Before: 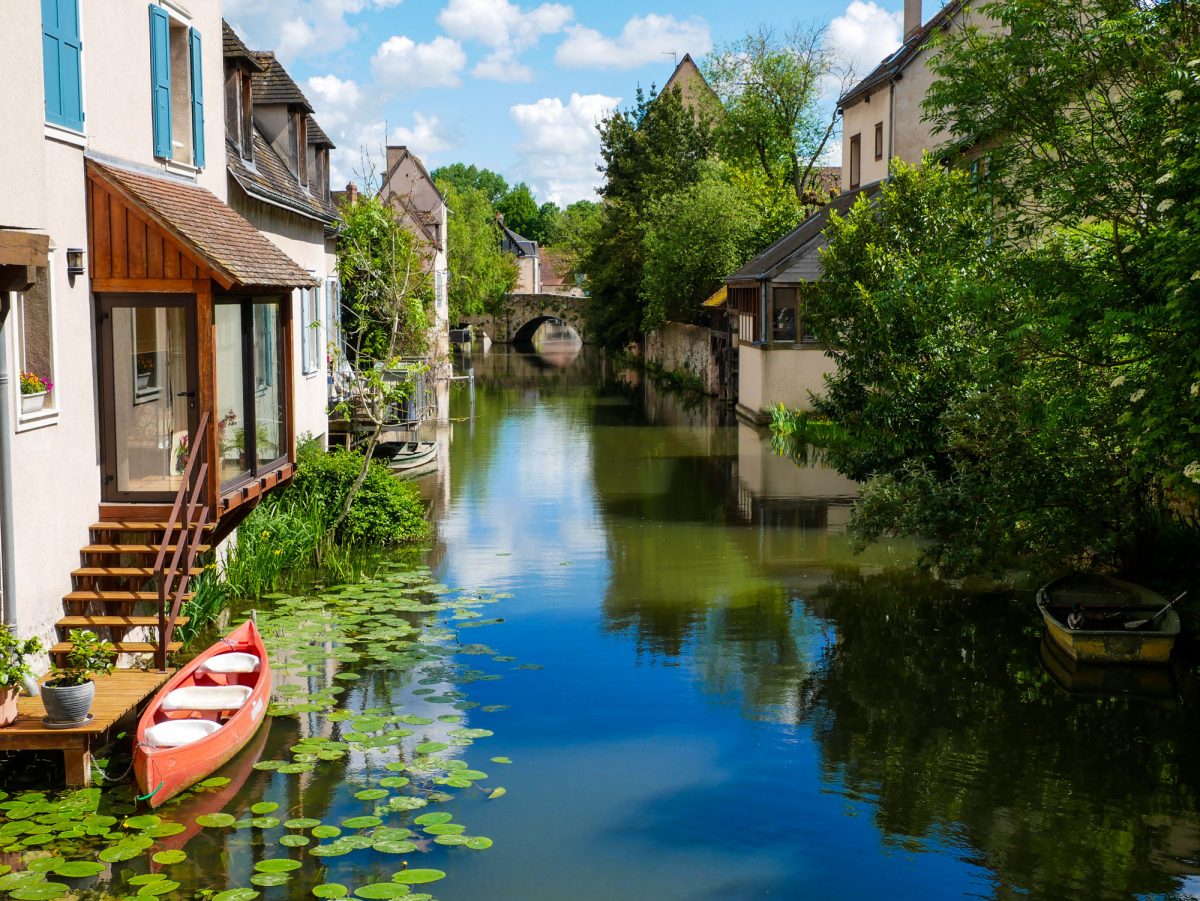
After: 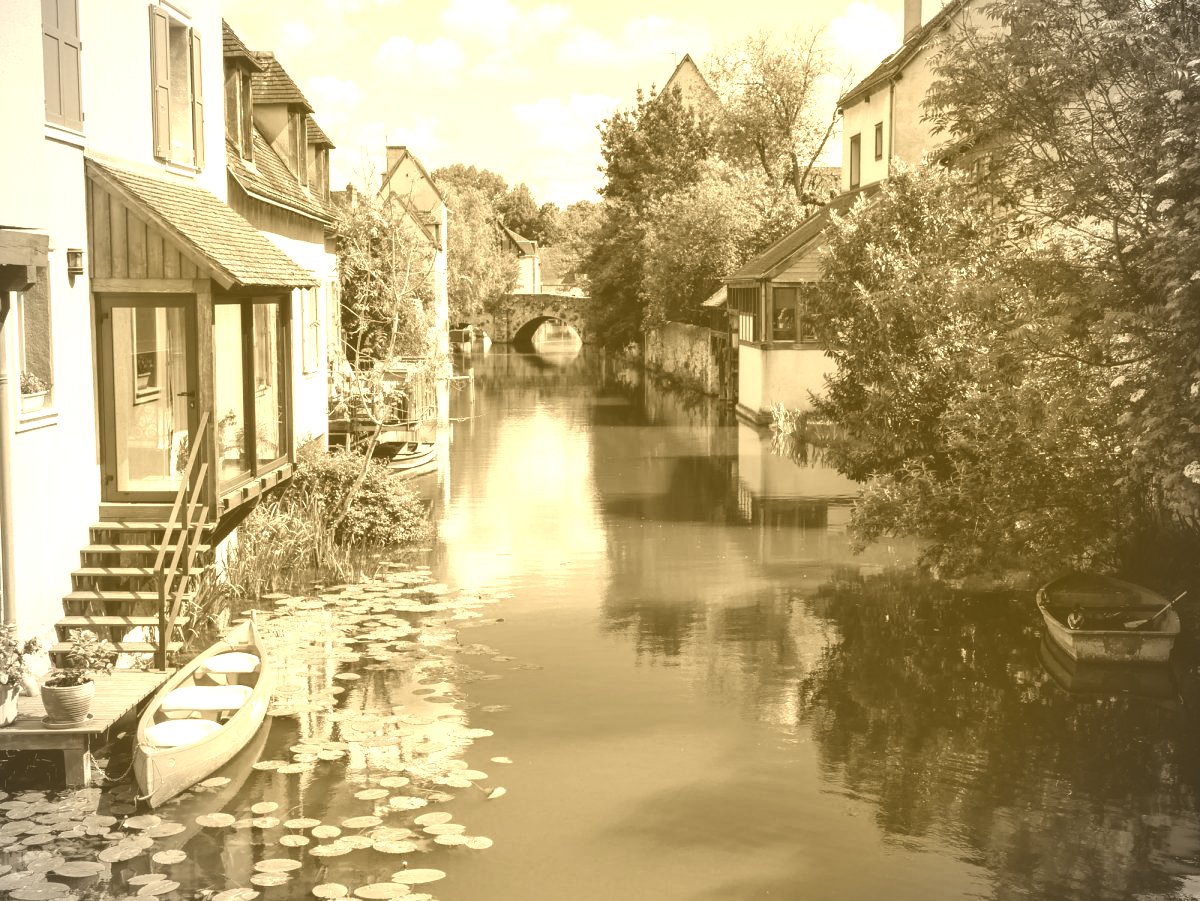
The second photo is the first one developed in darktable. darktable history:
colorize: hue 36°, source mix 100%
vignetting: on, module defaults
